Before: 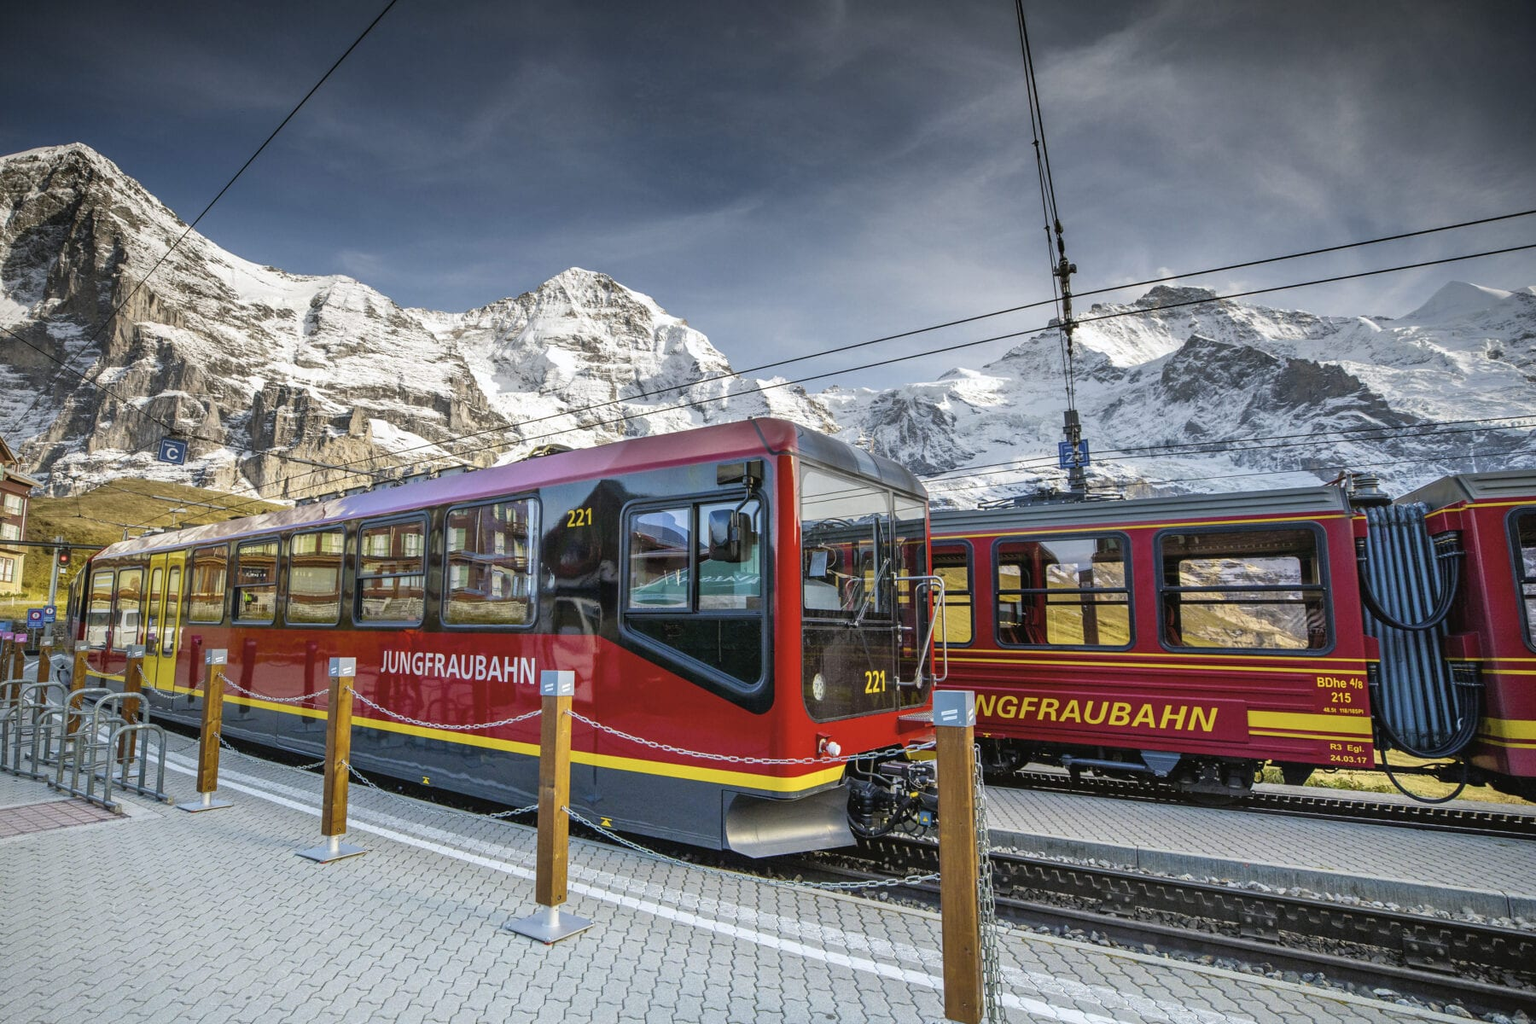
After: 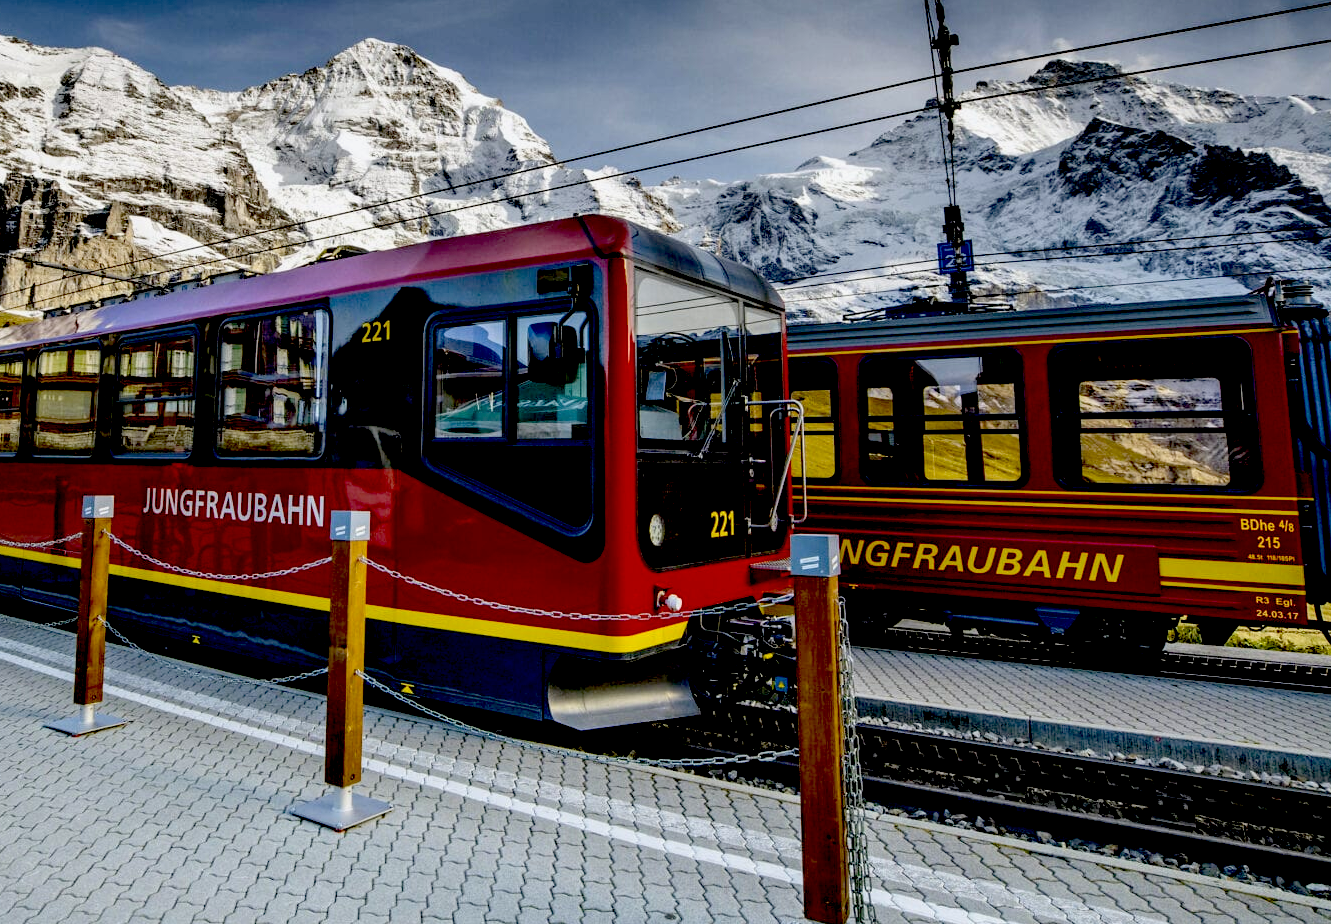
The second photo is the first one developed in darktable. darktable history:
crop: left 16.878%, top 22.988%, right 9.149%
exposure: black level correction 0.099, exposure -0.089 EV, compensate exposure bias true, compensate highlight preservation false
